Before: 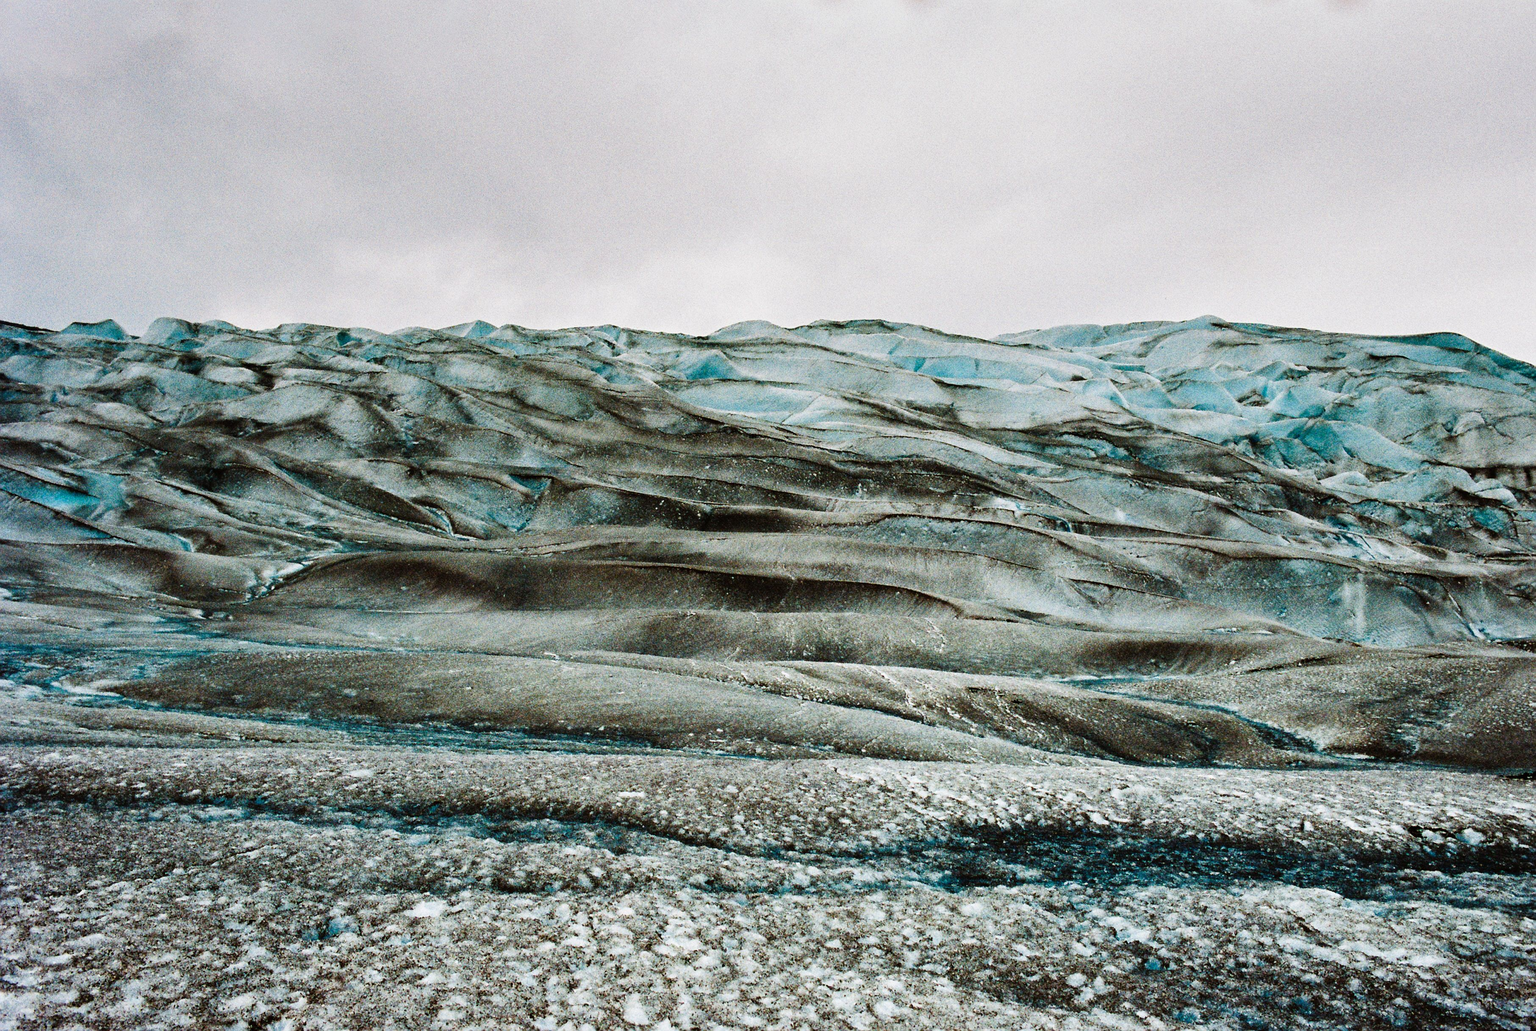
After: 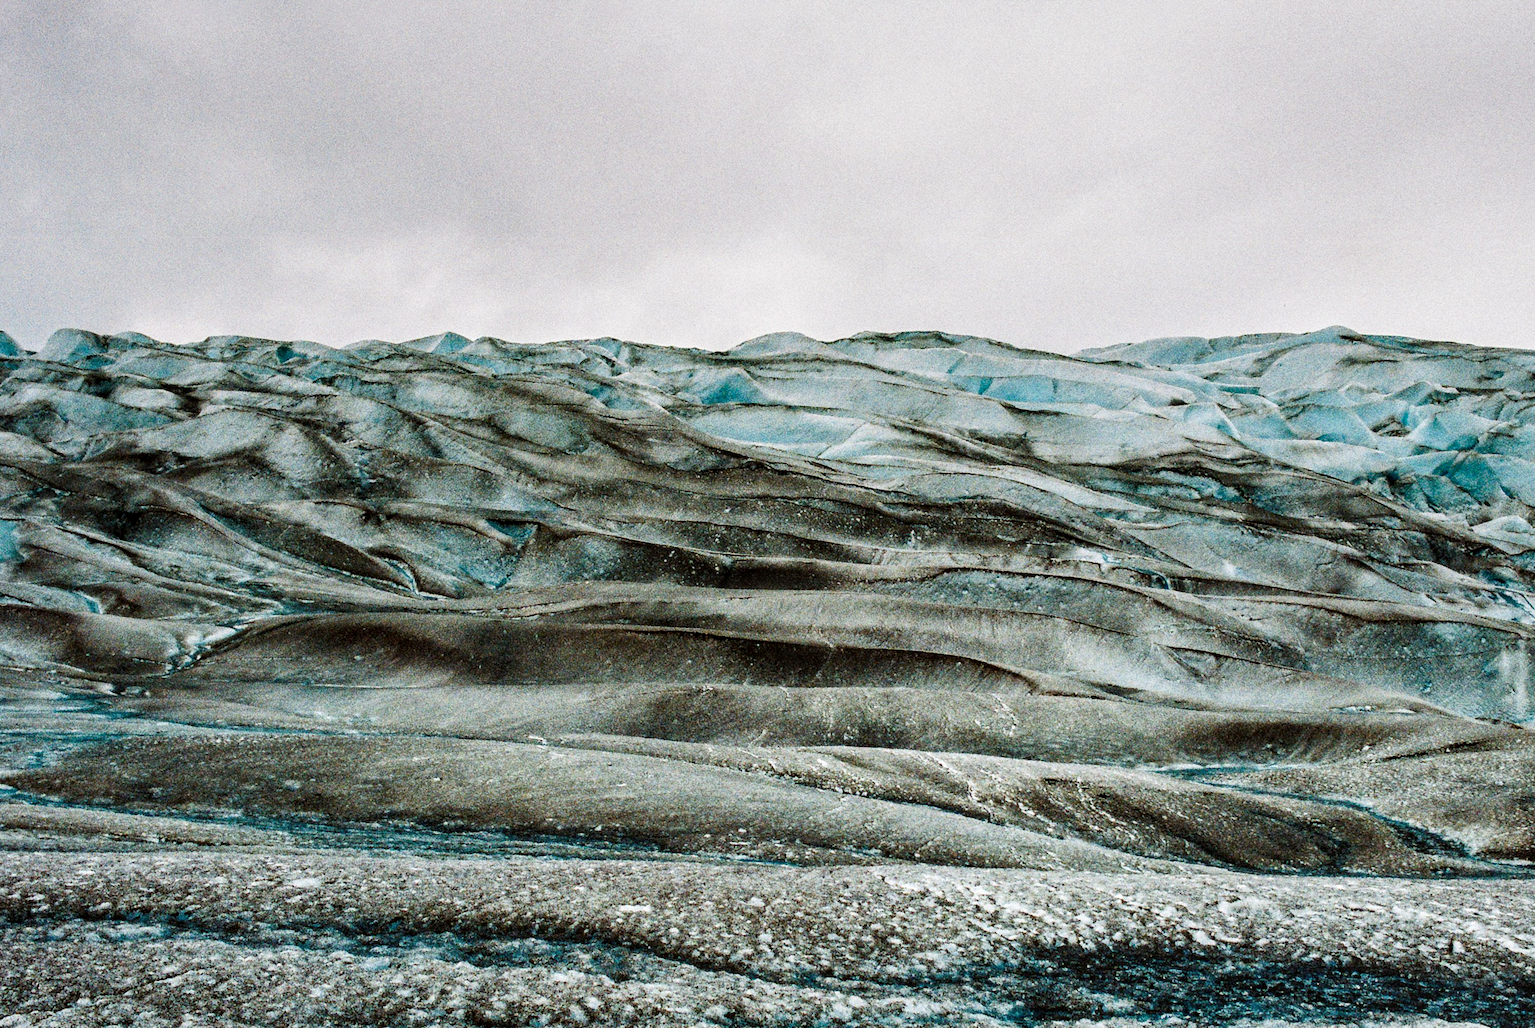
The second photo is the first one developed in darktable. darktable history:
crop and rotate: left 7.187%, top 4.621%, right 10.593%, bottom 13.276%
local contrast: on, module defaults
